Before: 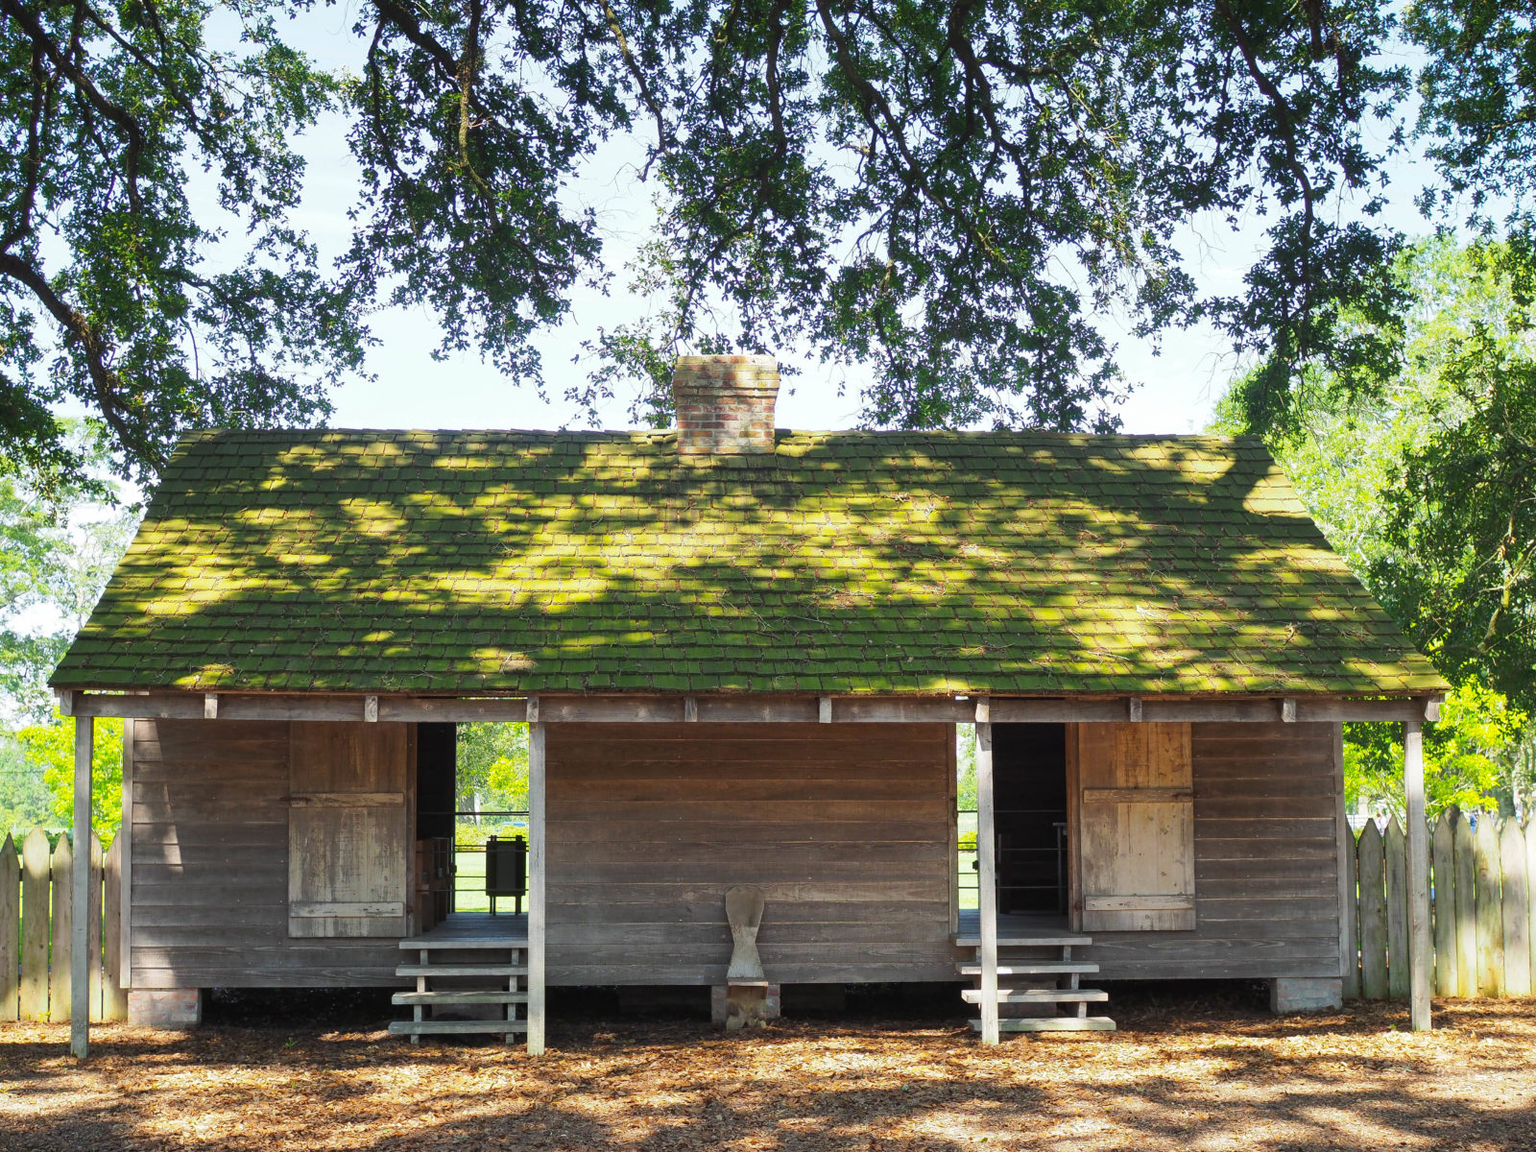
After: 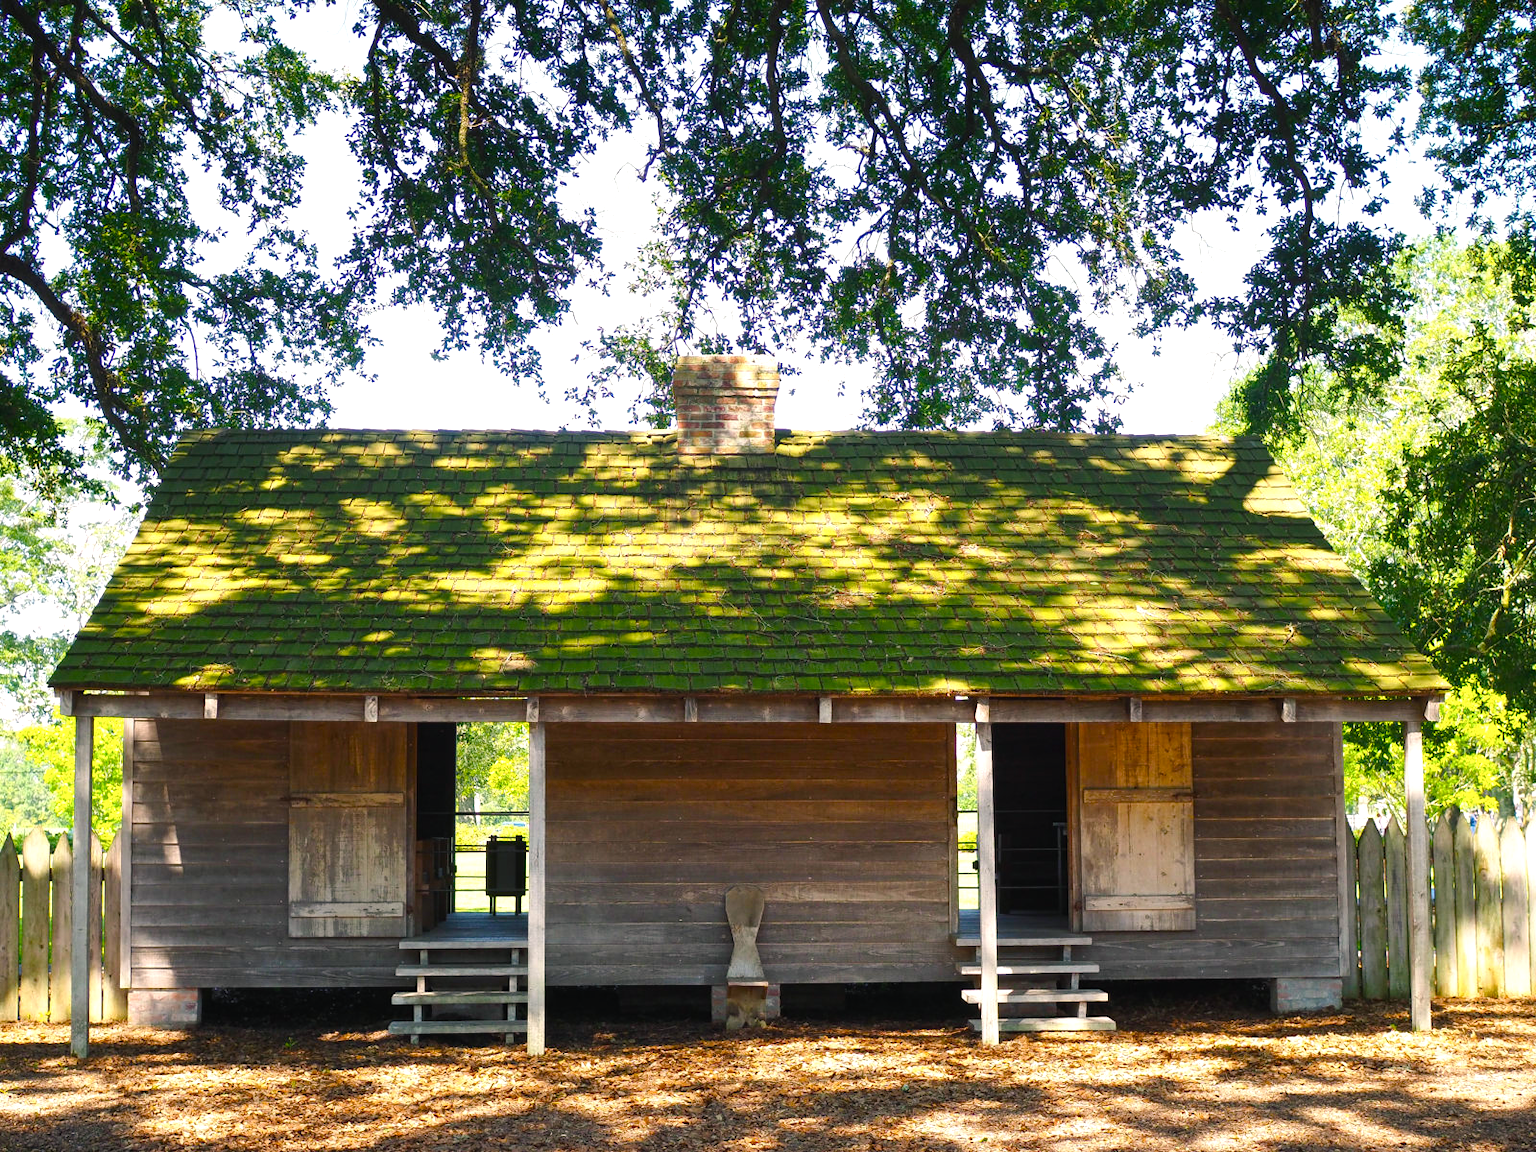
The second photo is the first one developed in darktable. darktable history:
color balance rgb: shadows lift › chroma 1%, shadows lift › hue 217.2°, power › hue 310.8°, highlights gain › chroma 2%, highlights gain › hue 44.4°, global offset › luminance 0.25%, global offset › hue 171.6°, perceptual saturation grading › global saturation 14.09%, perceptual saturation grading › highlights -30%, perceptual saturation grading › shadows 50.67%, global vibrance 25%, contrast 20%
exposure: compensate highlight preservation false
